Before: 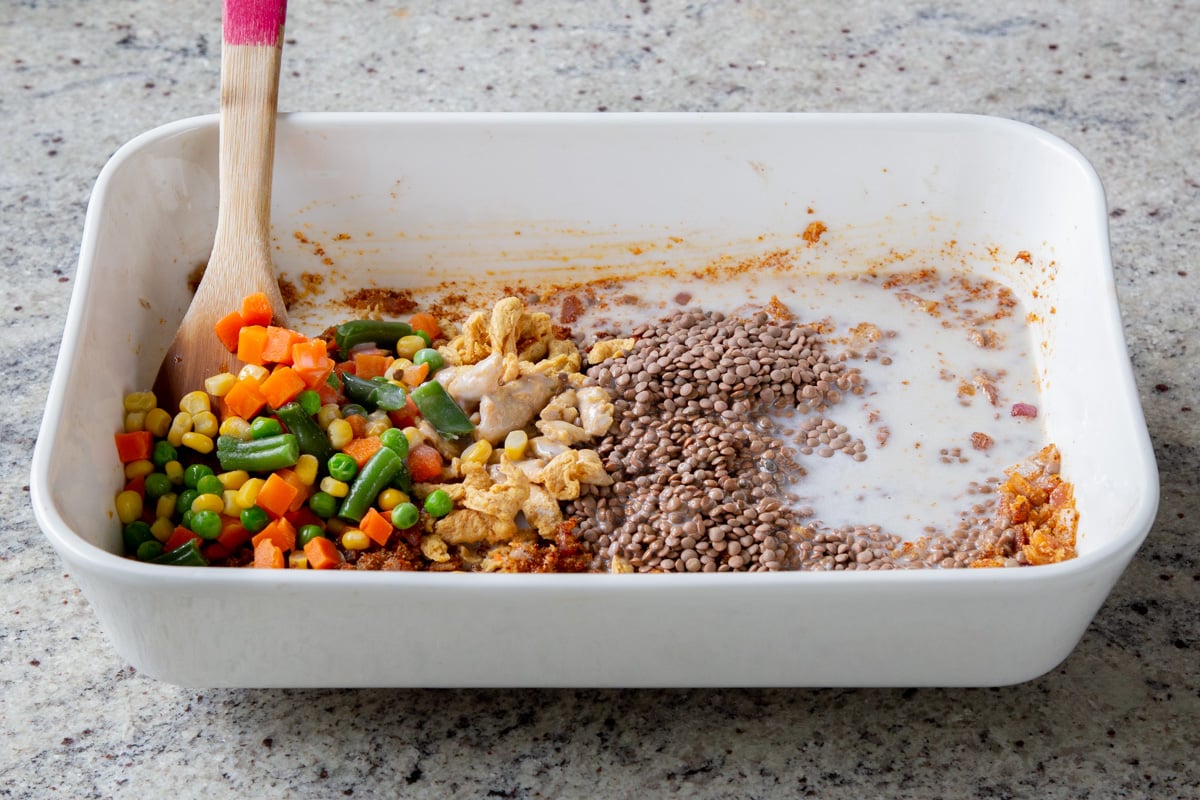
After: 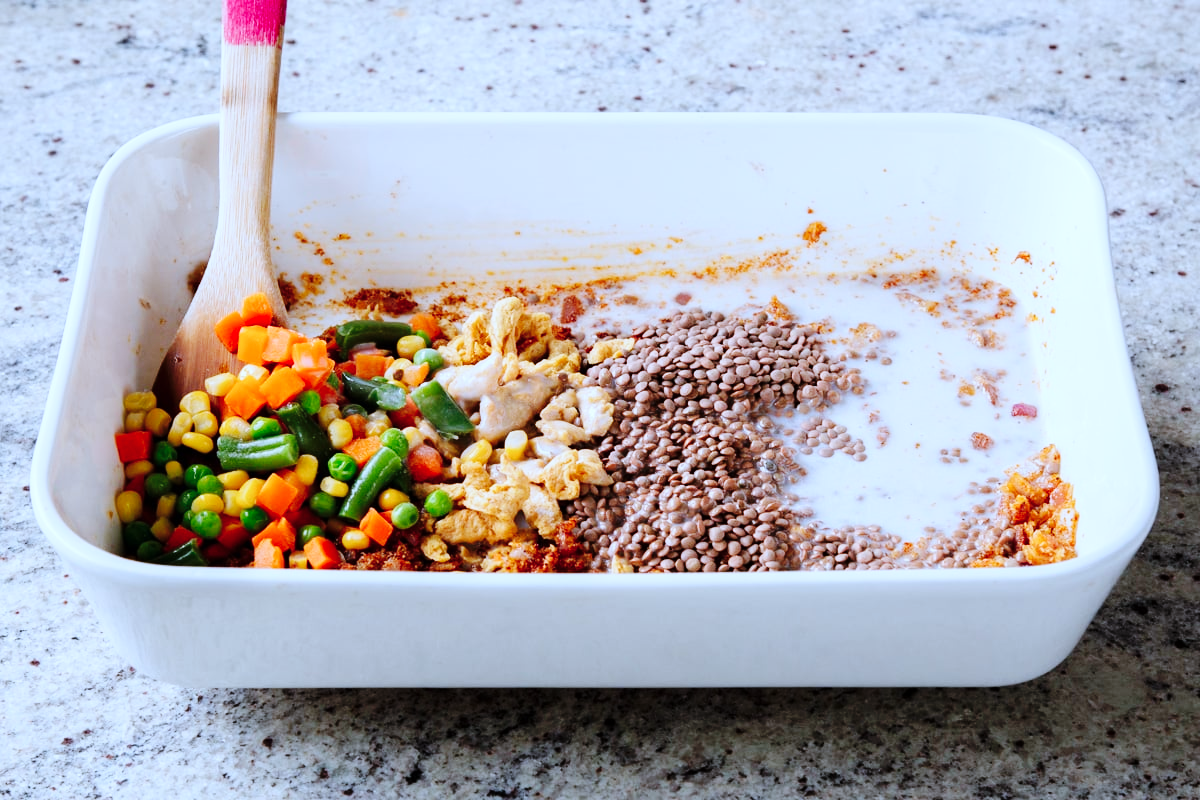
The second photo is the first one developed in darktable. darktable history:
base curve: curves: ch0 [(0, 0) (0.036, 0.025) (0.121, 0.166) (0.206, 0.329) (0.605, 0.79) (1, 1)], preserve colors none
color correction: highlights a* -2.24, highlights b* -18.1
